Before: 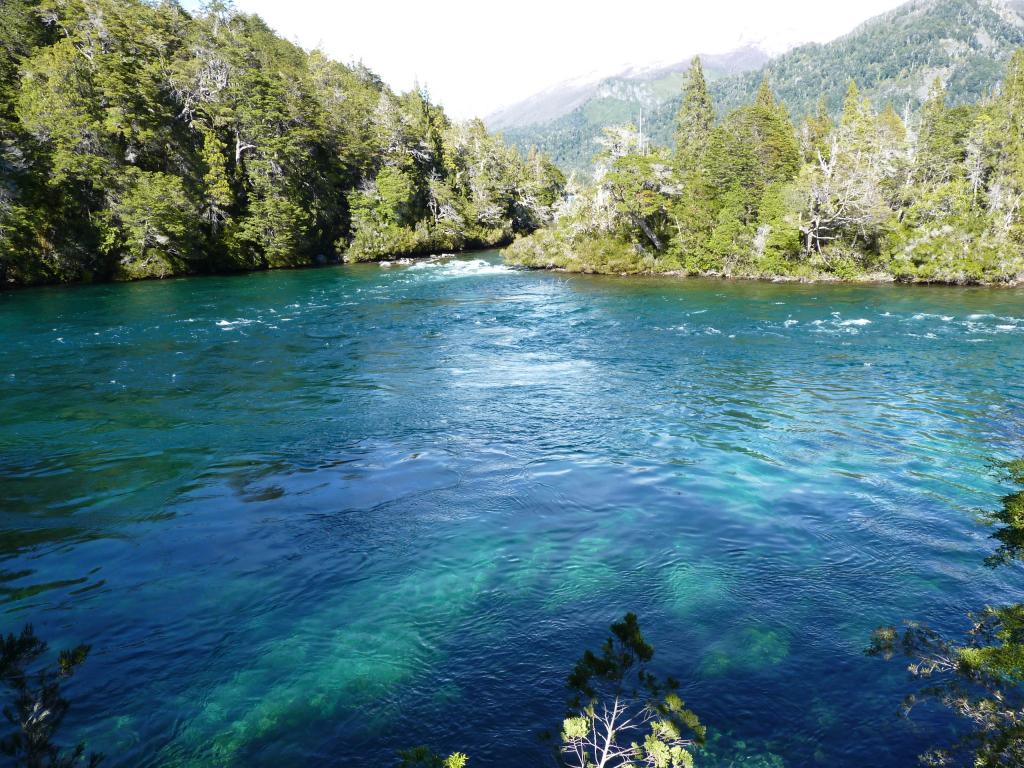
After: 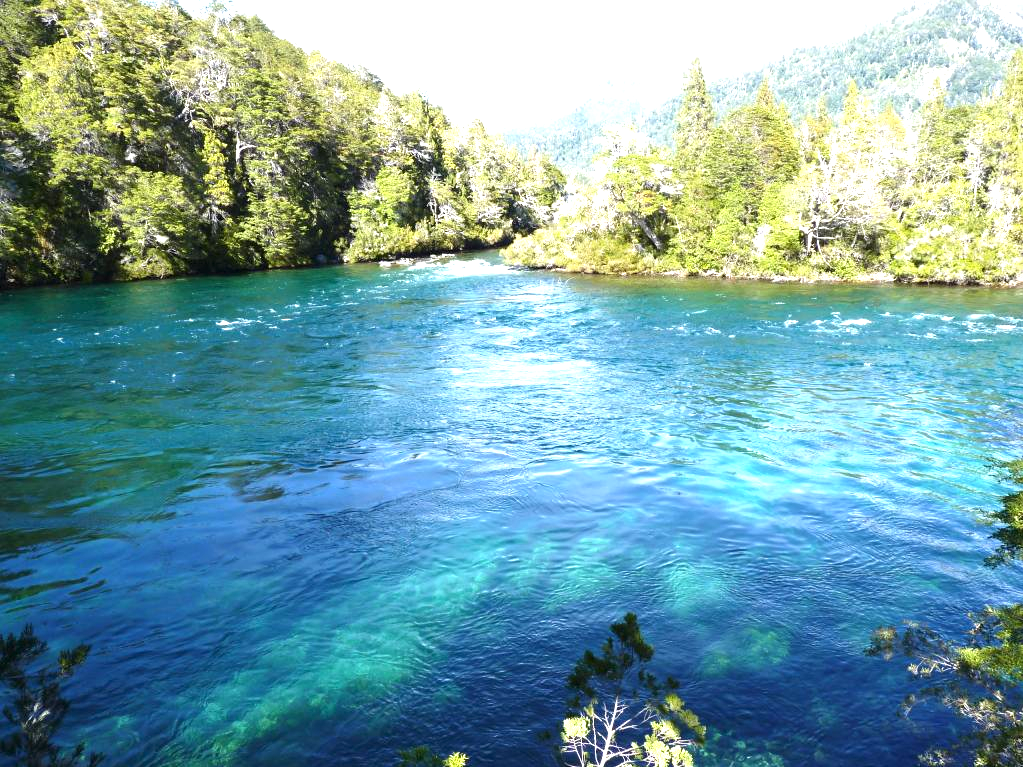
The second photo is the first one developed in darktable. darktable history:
crop and rotate: left 0.065%, bottom 0.004%
exposure: exposure 1 EV, compensate highlight preservation false
